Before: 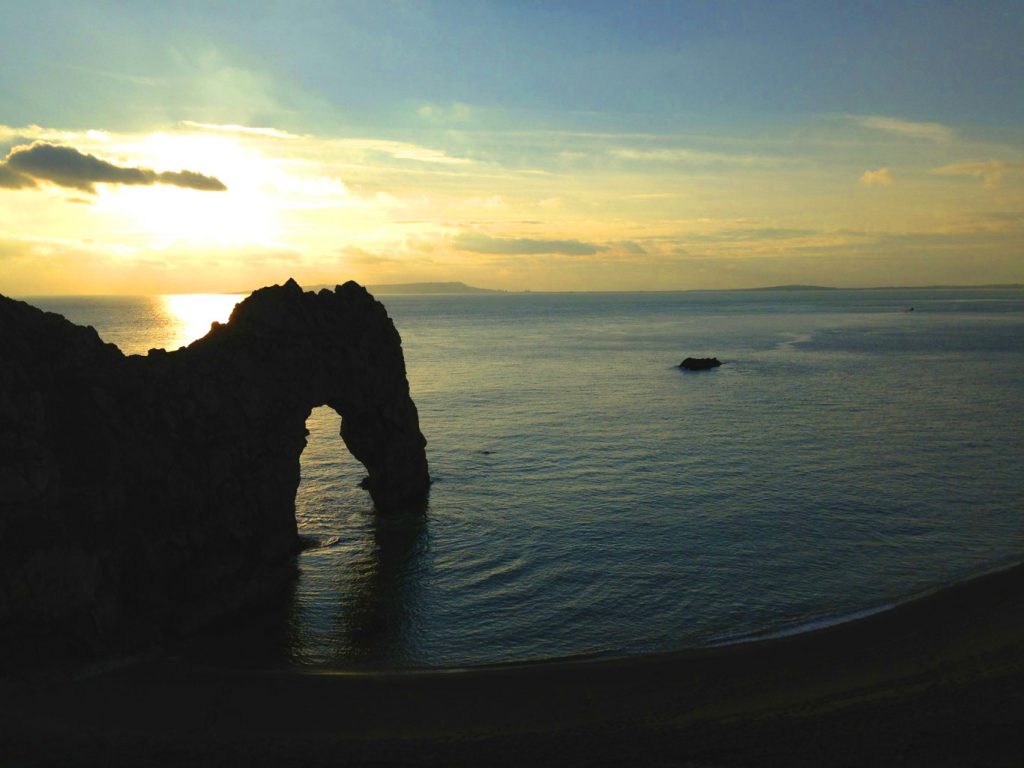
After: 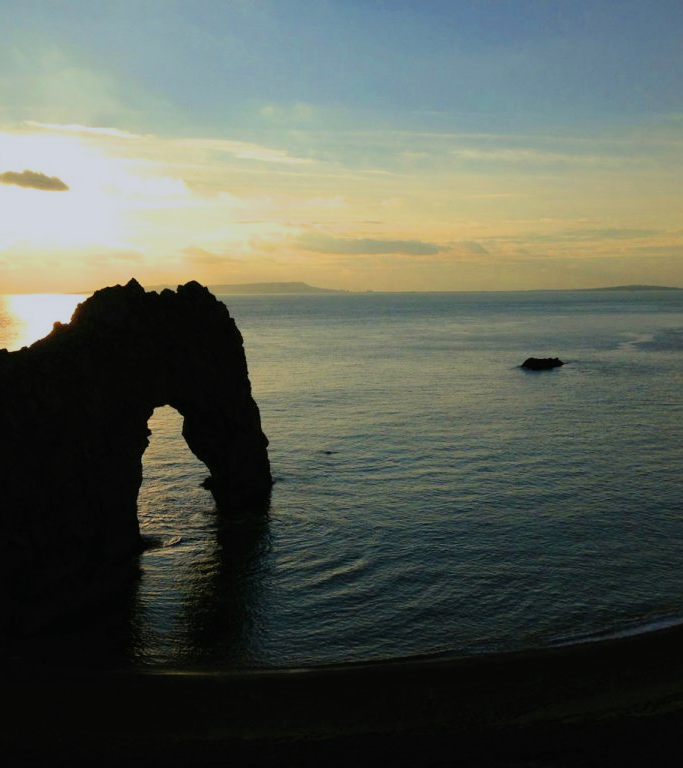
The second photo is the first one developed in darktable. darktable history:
filmic rgb: black relative exposure -7.65 EV, white relative exposure 4.56 EV, hardness 3.61
crop and rotate: left 15.446%, right 17.836%
color correction: highlights a* -0.137, highlights b* -5.91, shadows a* -0.137, shadows b* -0.137
color balance: mode lift, gamma, gain (sRGB), lift [1, 0.99, 1.01, 0.992], gamma [1, 1.037, 0.974, 0.963]
